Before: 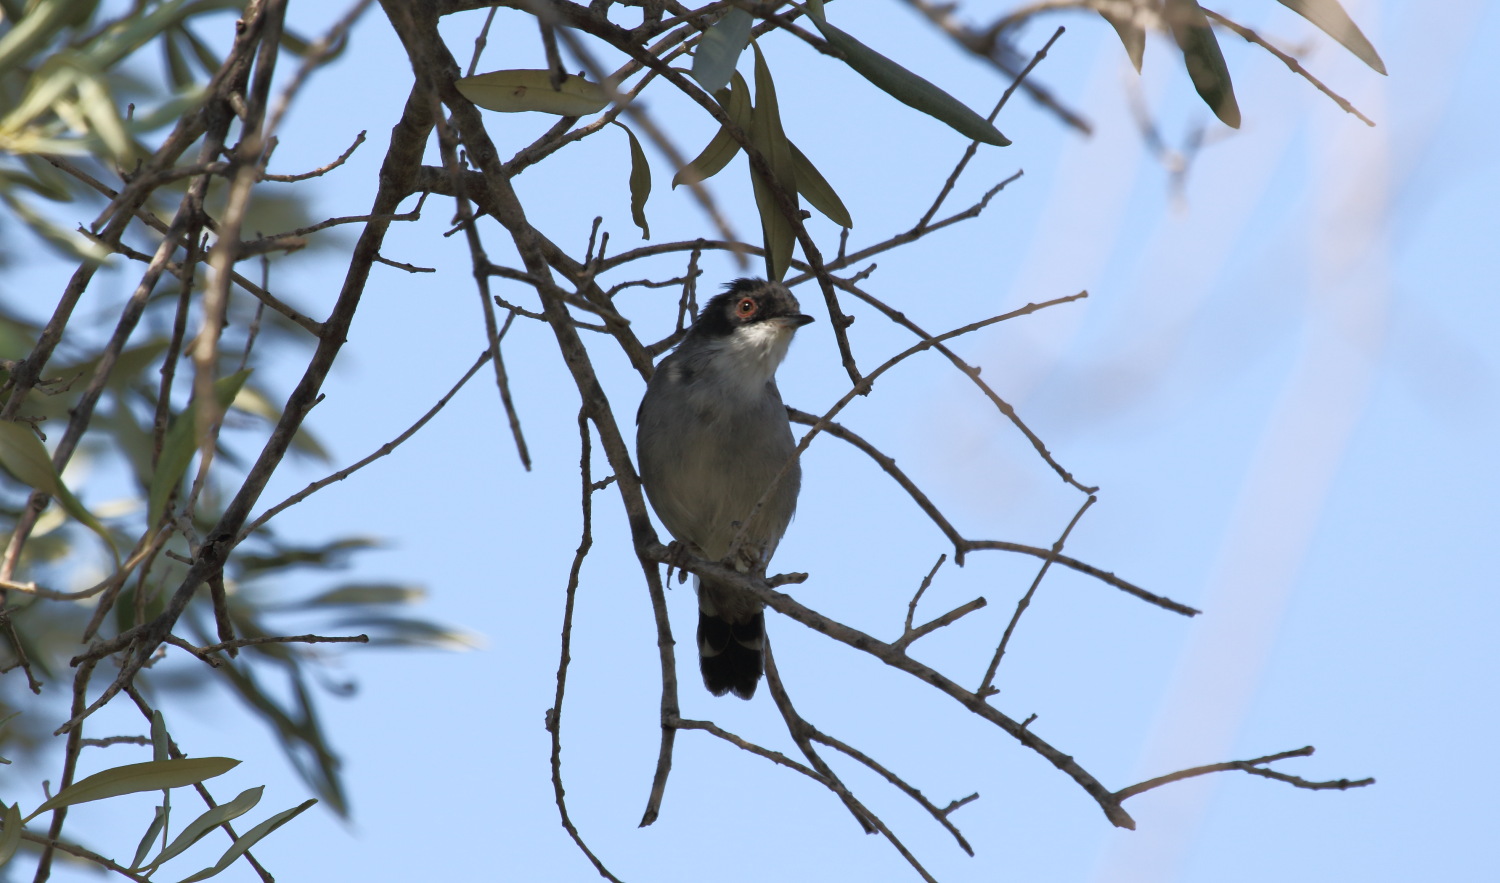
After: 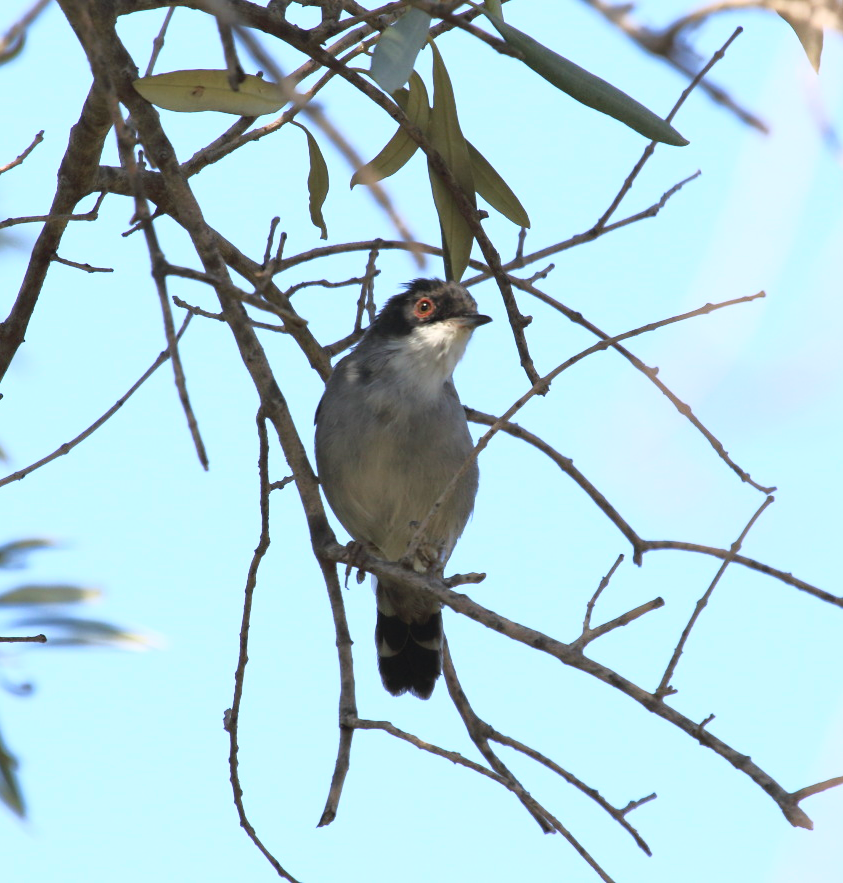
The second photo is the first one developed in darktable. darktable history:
crop: left 21.496%, right 22.254%
exposure: exposure 0.2 EV, compensate highlight preservation false
contrast brightness saturation: contrast 0.24, brightness 0.26, saturation 0.39
